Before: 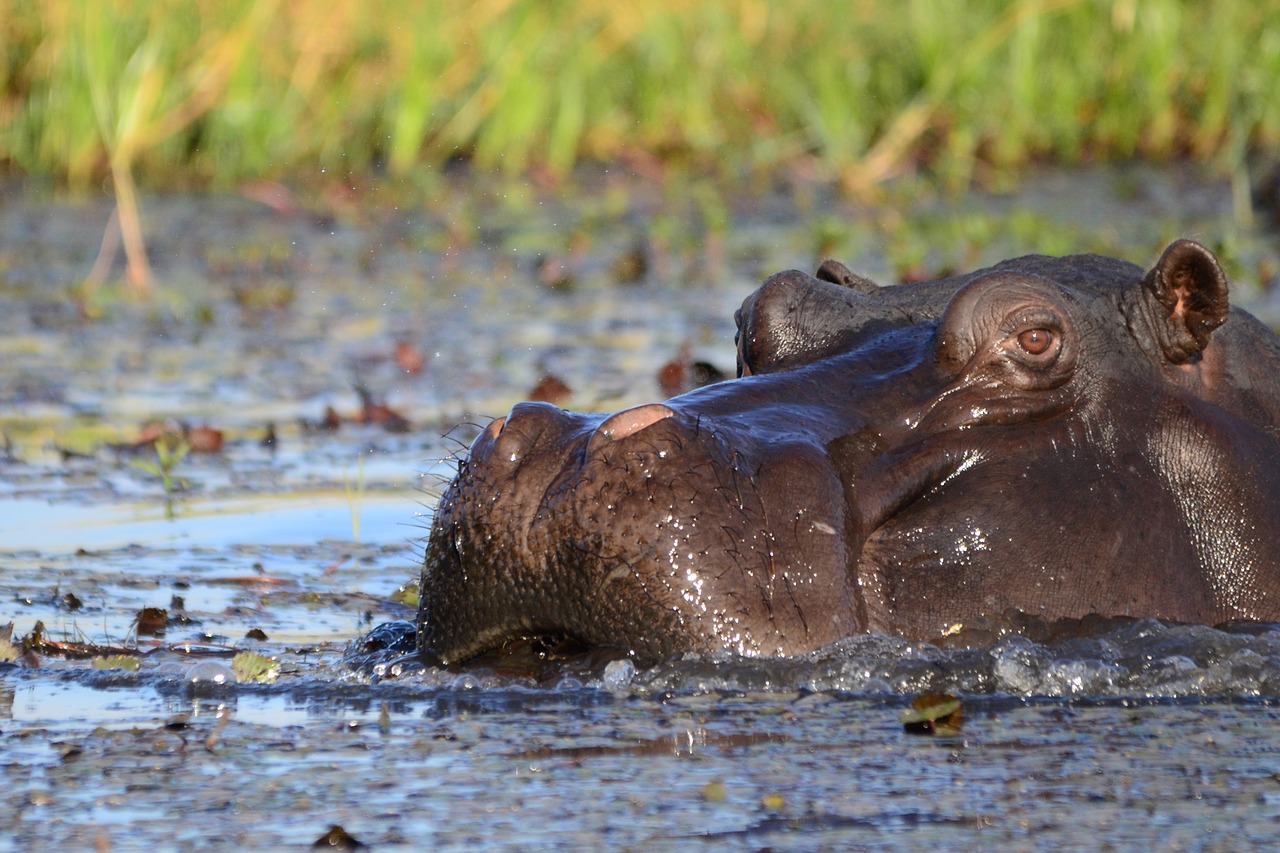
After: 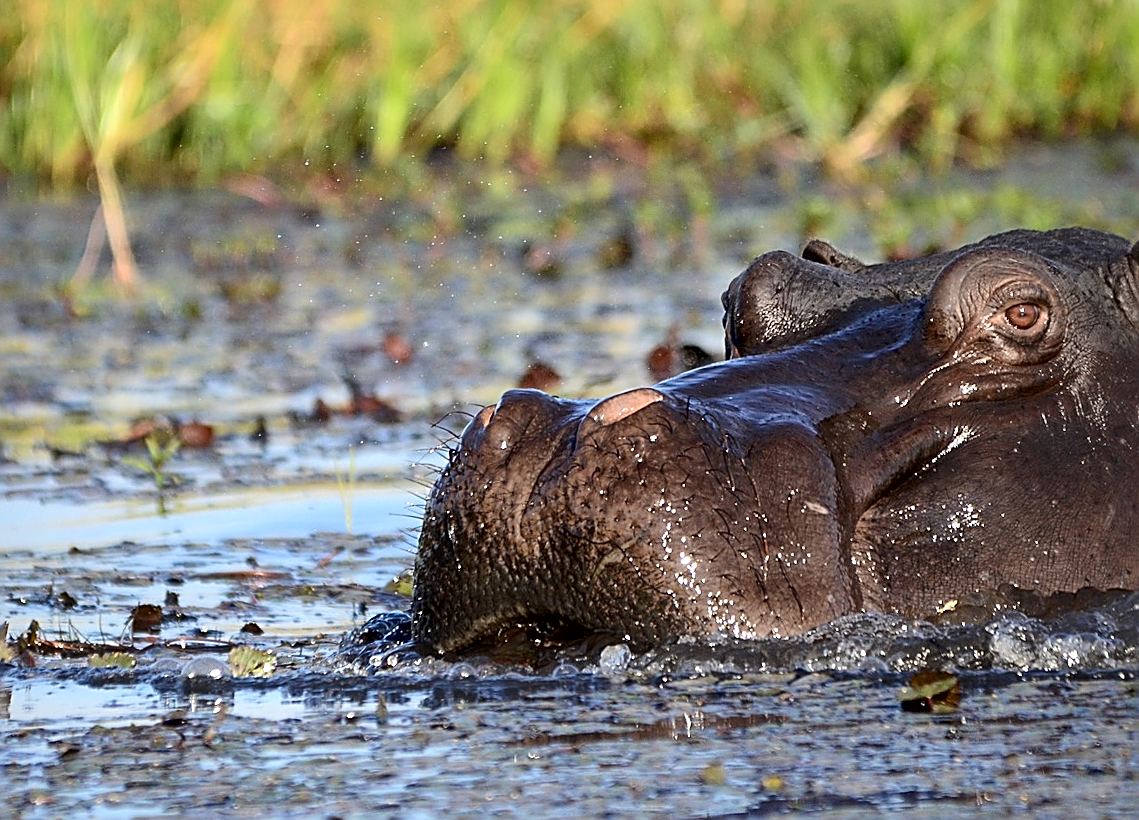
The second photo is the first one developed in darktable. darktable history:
rotate and perspective: rotation -1.42°, crop left 0.016, crop right 0.984, crop top 0.035, crop bottom 0.965
crop: right 9.509%, bottom 0.031%
sharpen: amount 1
local contrast: mode bilateral grid, contrast 25, coarseness 60, detail 151%, midtone range 0.2
